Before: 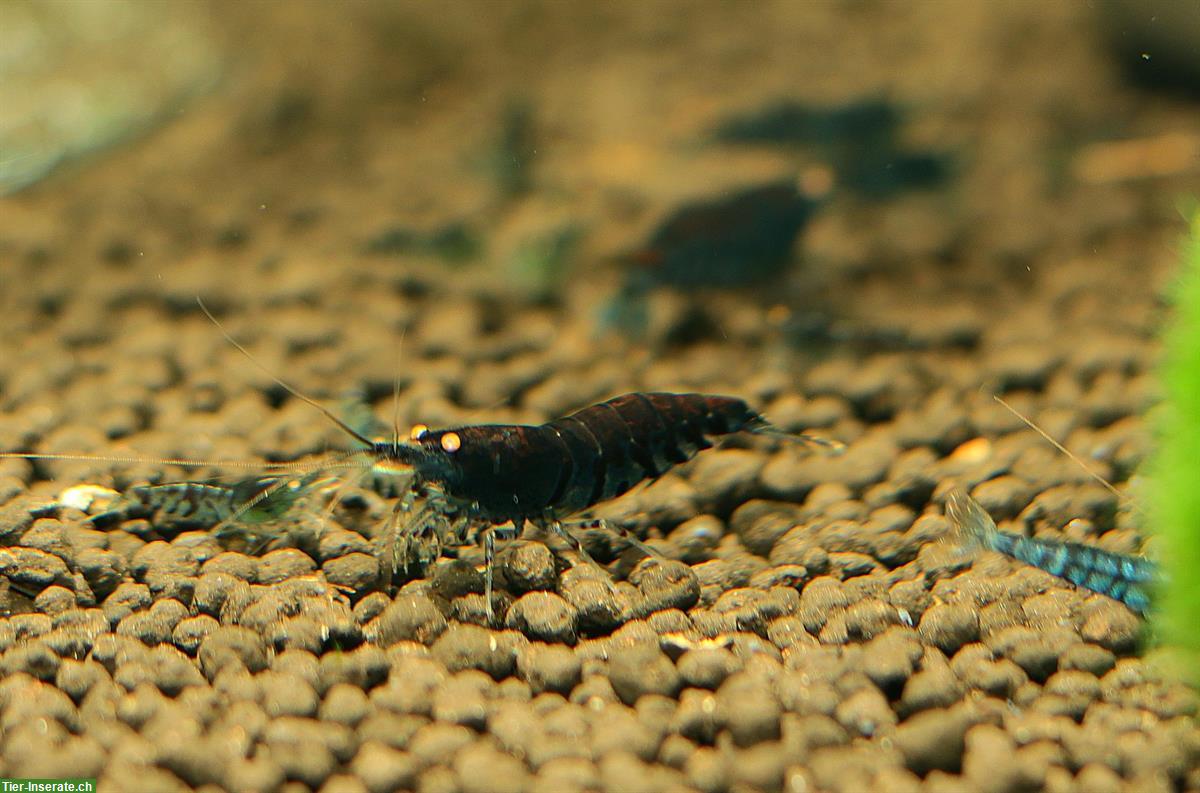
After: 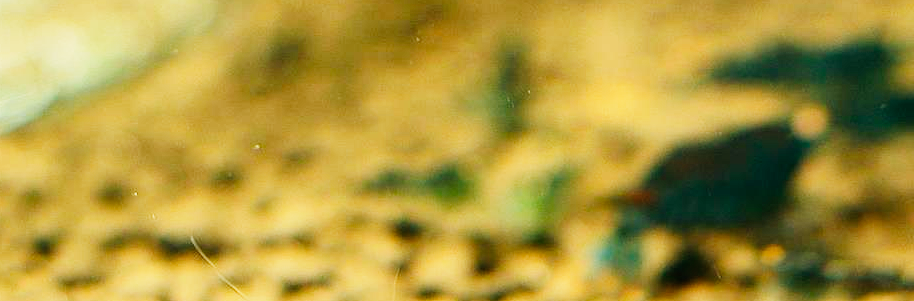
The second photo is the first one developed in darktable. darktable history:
crop: left 0.516%, top 7.643%, right 23.256%, bottom 54.339%
base curve: curves: ch0 [(0, 0) (0, 0.001) (0.001, 0.001) (0.004, 0.002) (0.007, 0.004) (0.015, 0.013) (0.033, 0.045) (0.052, 0.096) (0.075, 0.17) (0.099, 0.241) (0.163, 0.42) (0.219, 0.55) (0.259, 0.616) (0.327, 0.722) (0.365, 0.765) (0.522, 0.873) (0.547, 0.881) (0.689, 0.919) (0.826, 0.952) (1, 1)], preserve colors none
haze removal: compatibility mode true, adaptive false
